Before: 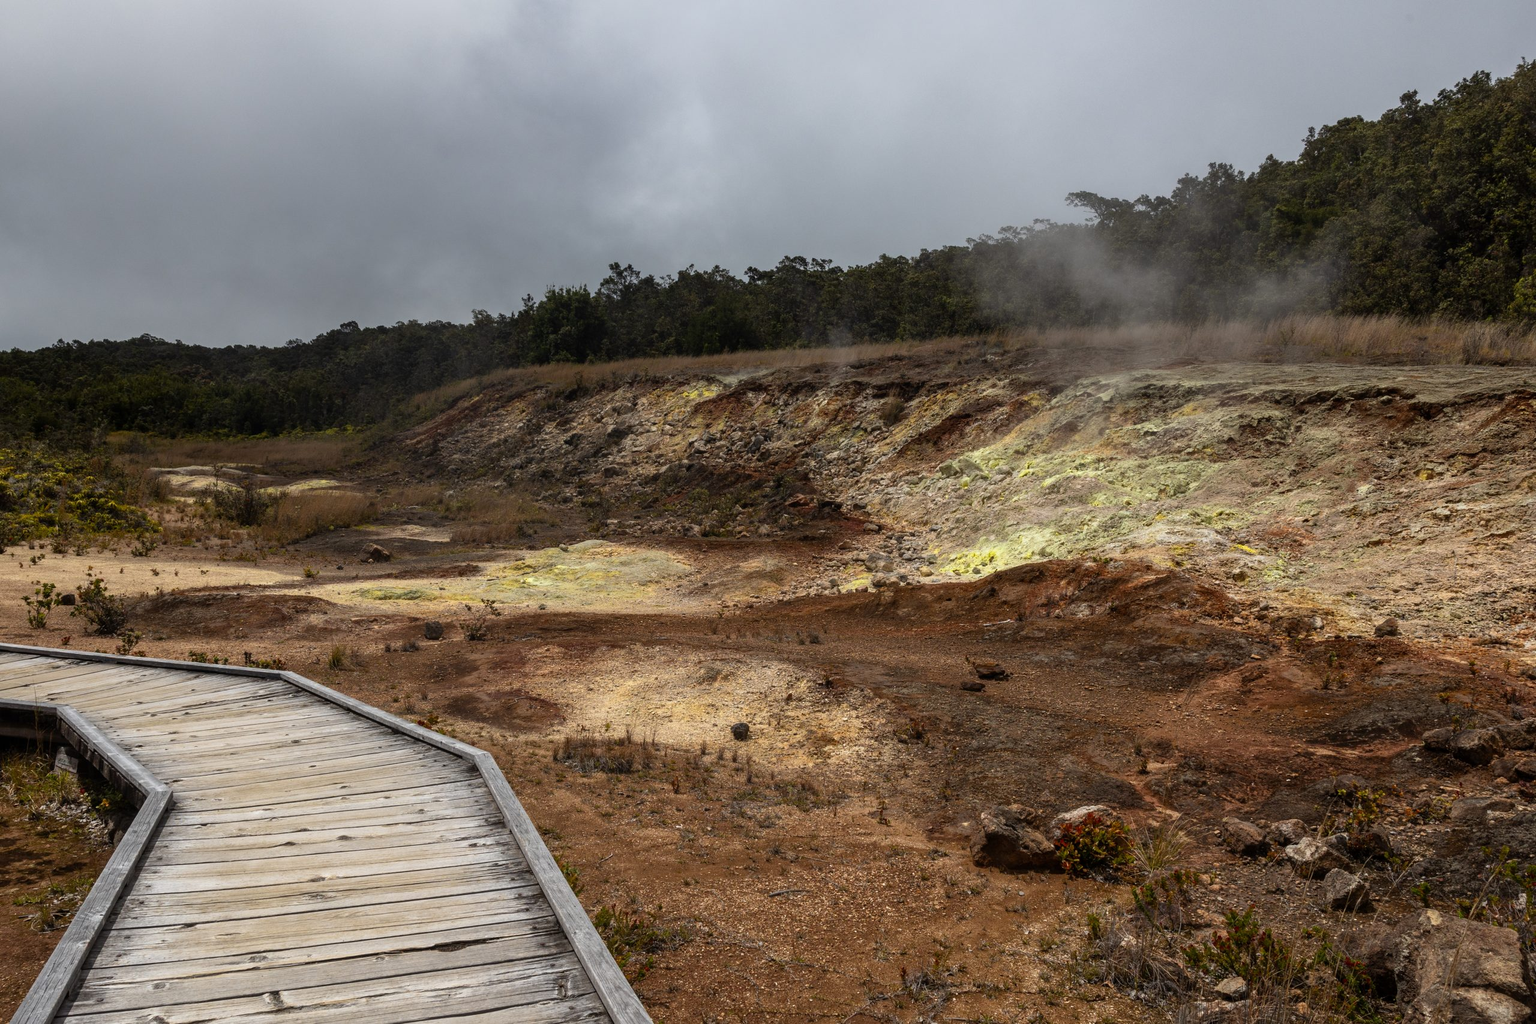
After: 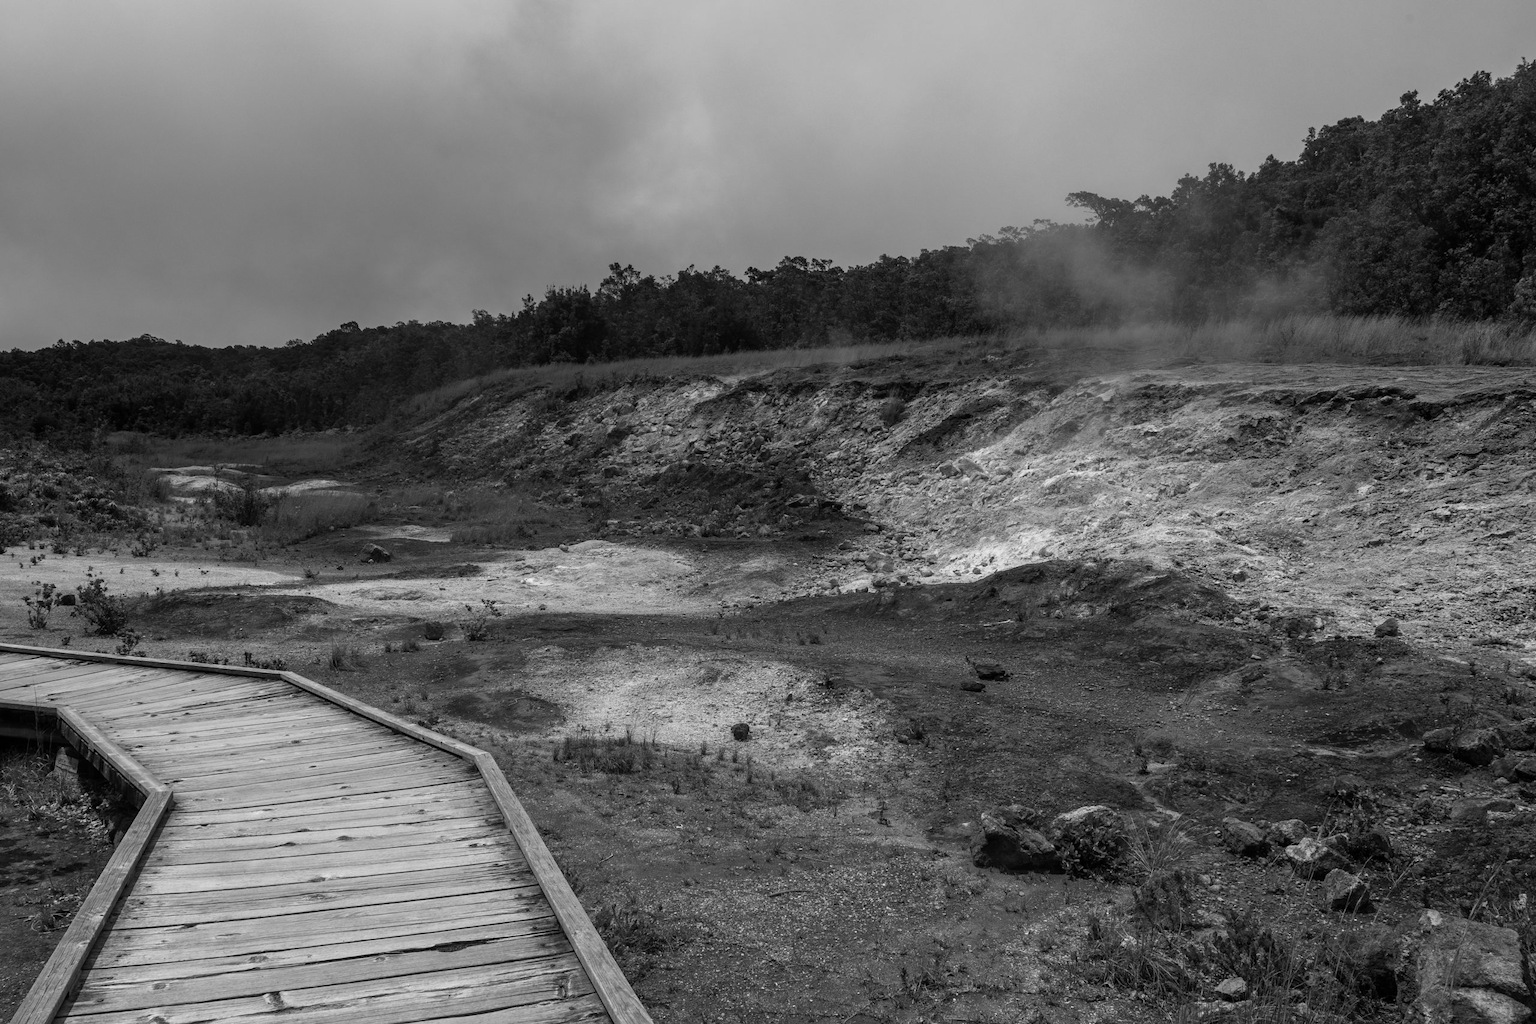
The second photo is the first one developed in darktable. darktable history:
color calibration: x 0.367, y 0.376, temperature 4372.25 K
monochrome: a -6.99, b 35.61, size 1.4
tone curve: curves: ch0 [(0, 0) (0.915, 0.89) (1, 1)]
